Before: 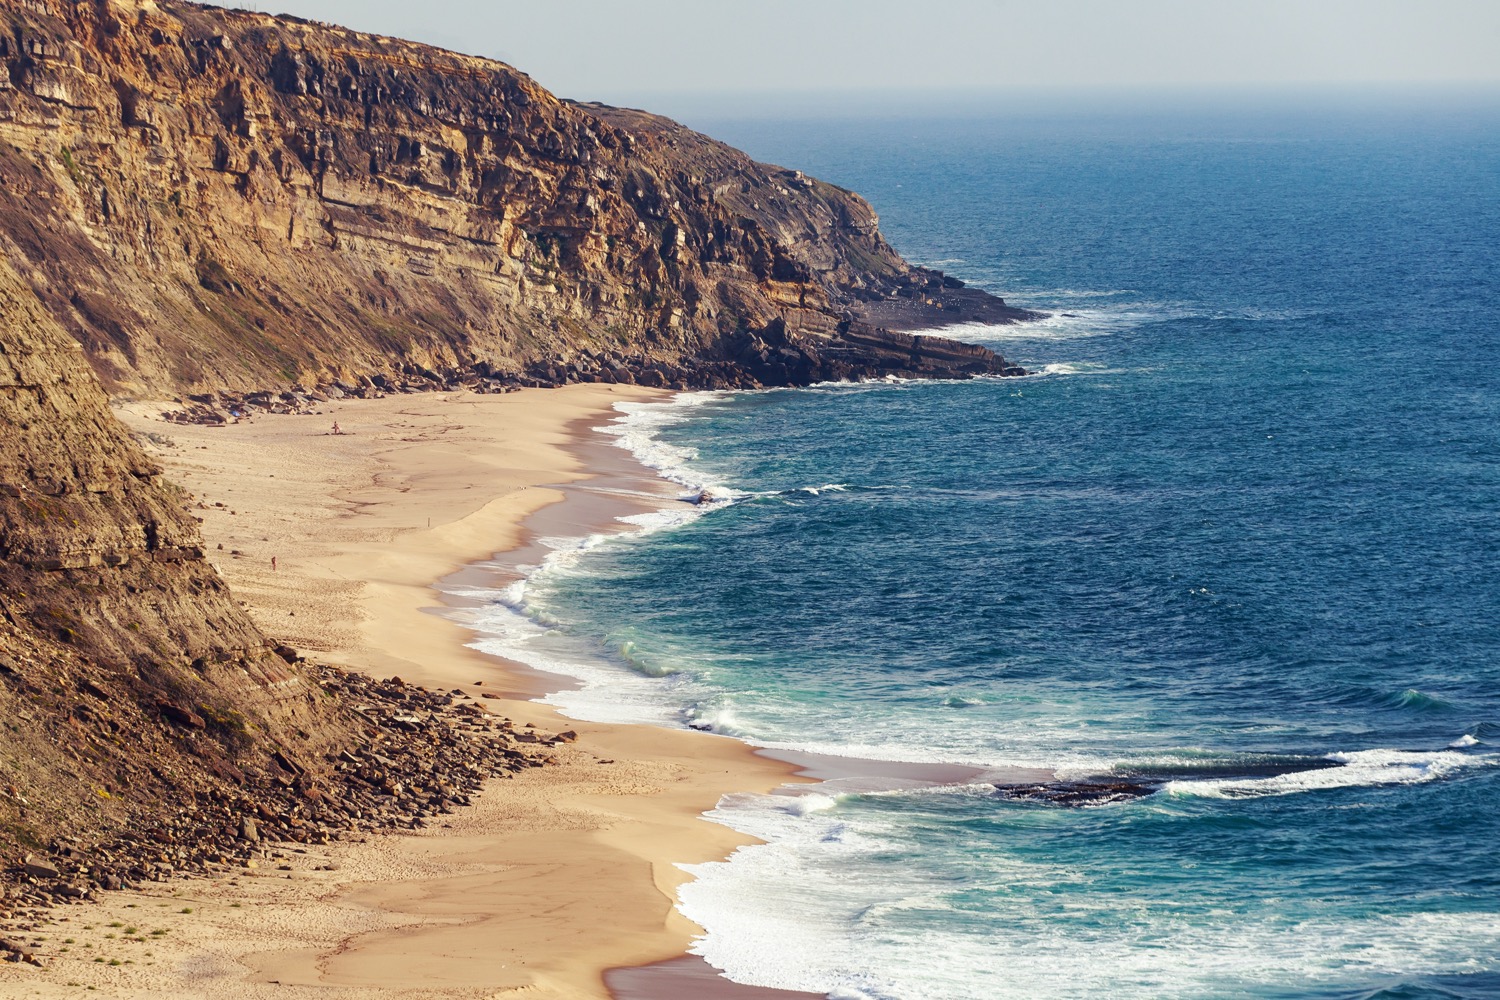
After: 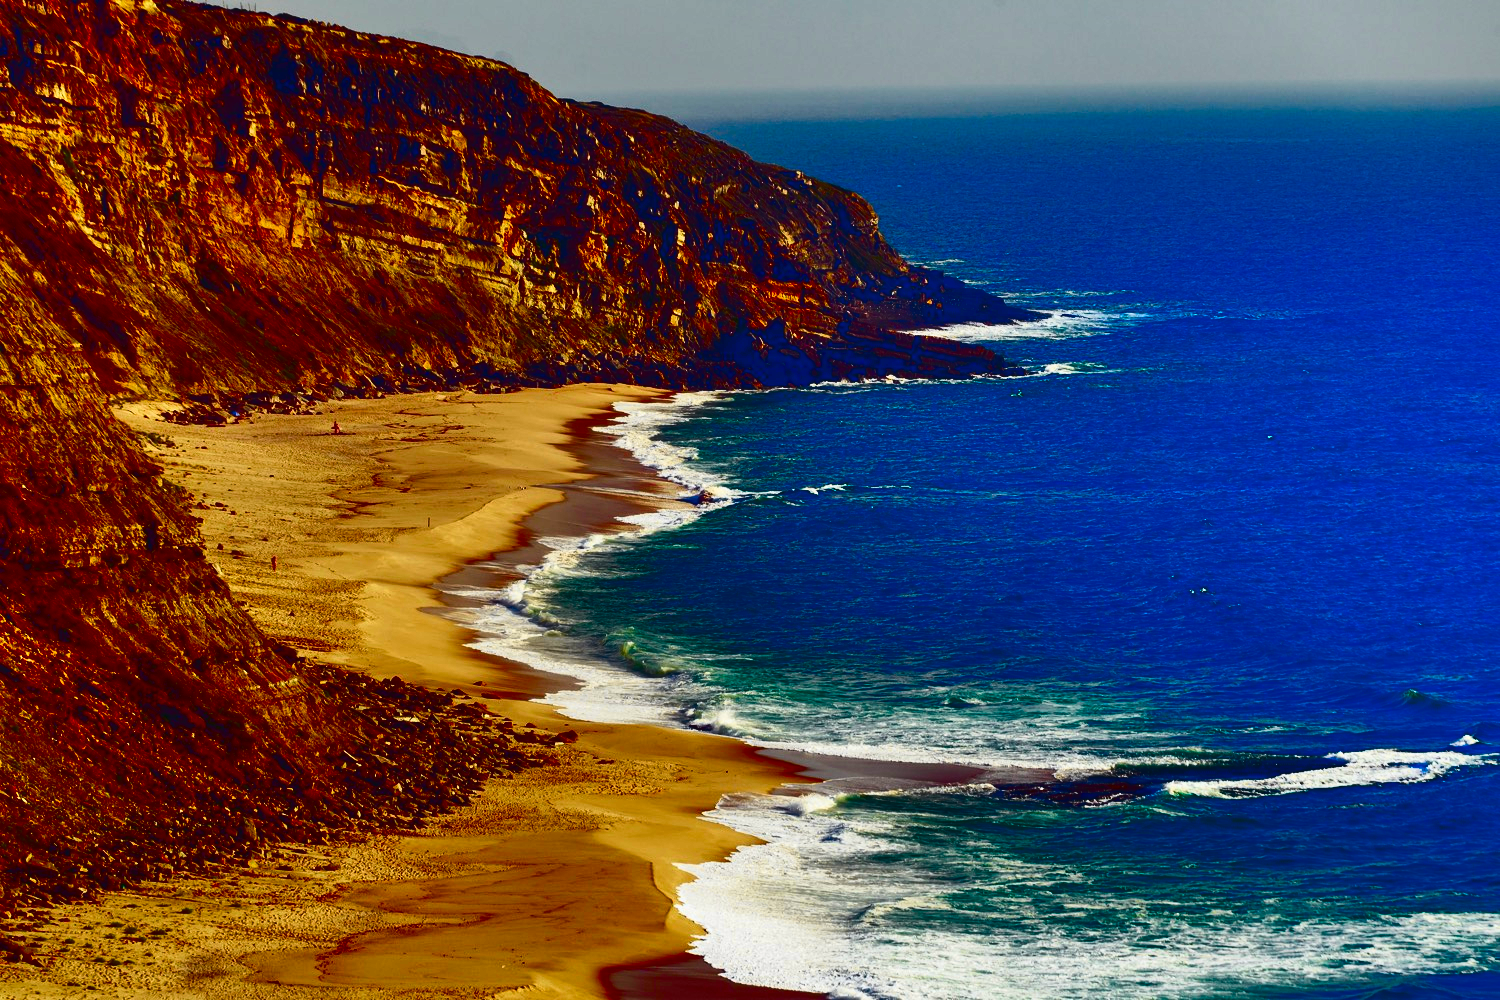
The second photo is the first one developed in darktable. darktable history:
shadows and highlights: soften with gaussian
contrast brightness saturation: brightness -1, saturation 1
tone curve: curves: ch0 [(0, 0.028) (0.037, 0.05) (0.123, 0.114) (0.19, 0.176) (0.269, 0.27) (0.48, 0.57) (0.595, 0.695) (0.718, 0.823) (0.855, 0.913) (1, 0.982)]; ch1 [(0, 0) (0.243, 0.245) (0.422, 0.415) (0.493, 0.495) (0.508, 0.506) (0.536, 0.538) (0.569, 0.58) (0.611, 0.644) (0.769, 0.807) (1, 1)]; ch2 [(0, 0) (0.249, 0.216) (0.349, 0.321) (0.424, 0.442) (0.476, 0.483) (0.498, 0.499) (0.517, 0.519) (0.532, 0.547) (0.569, 0.608) (0.614, 0.661) (0.706, 0.75) (0.808, 0.809) (0.991, 0.968)], color space Lab, independent channels, preserve colors none
